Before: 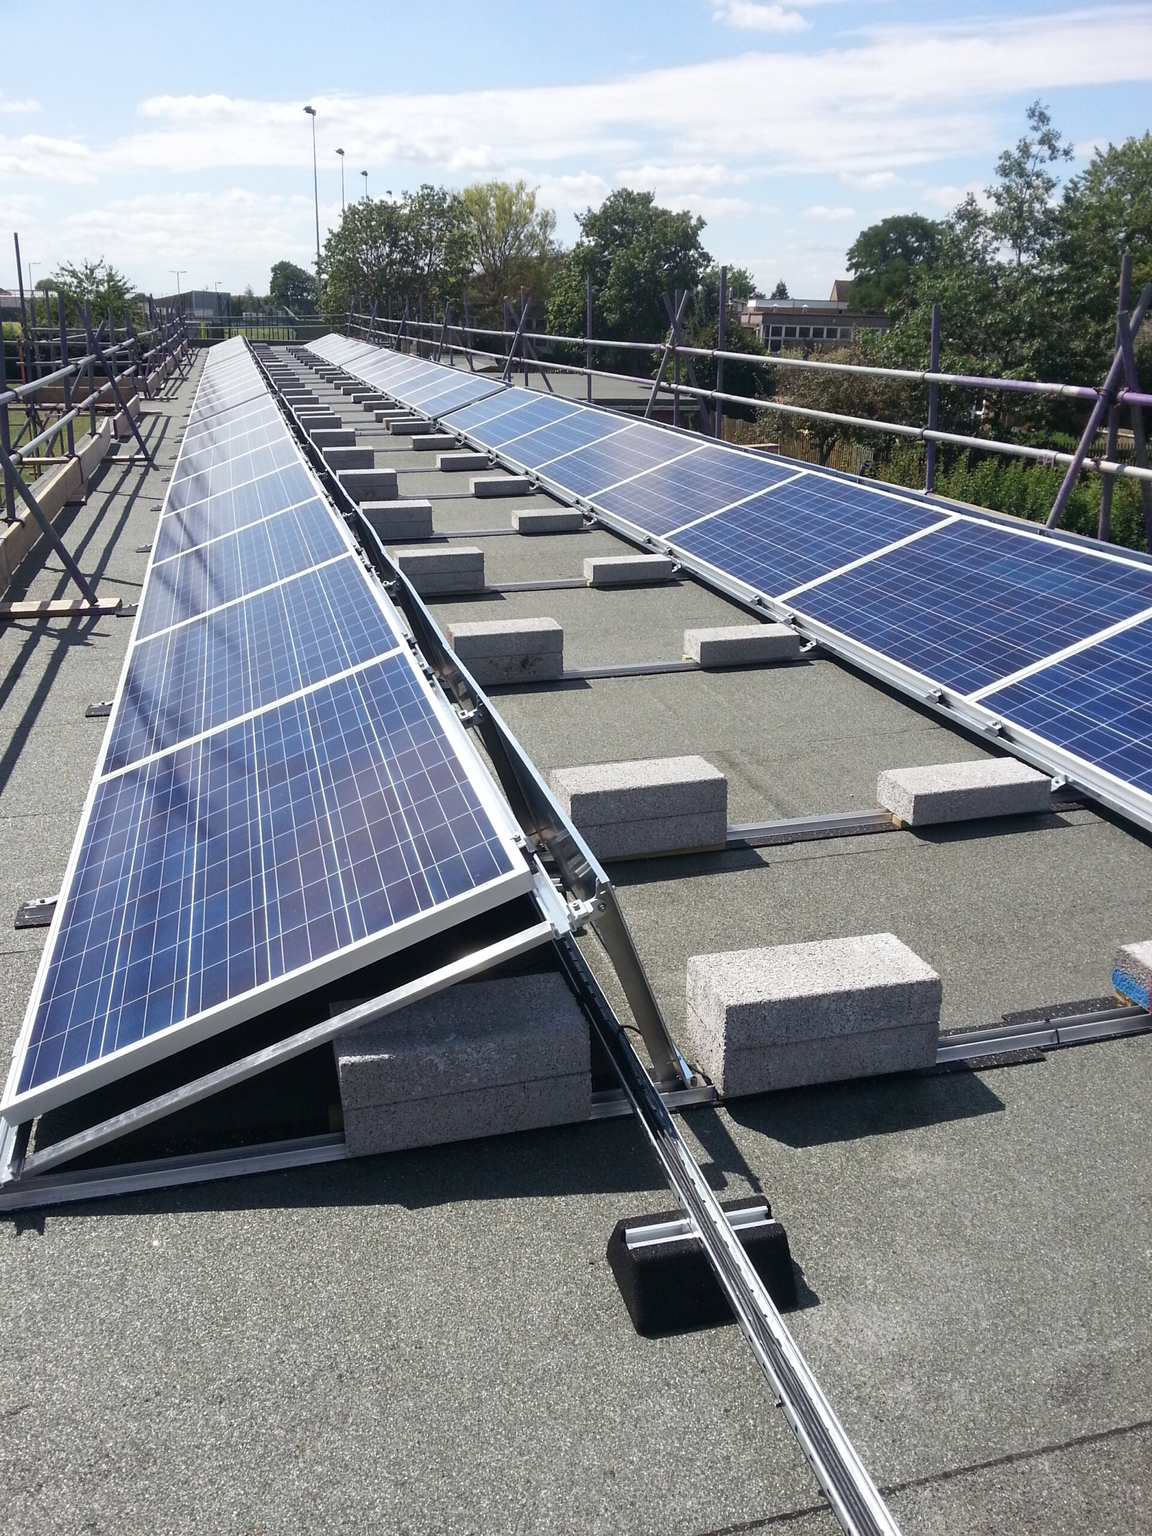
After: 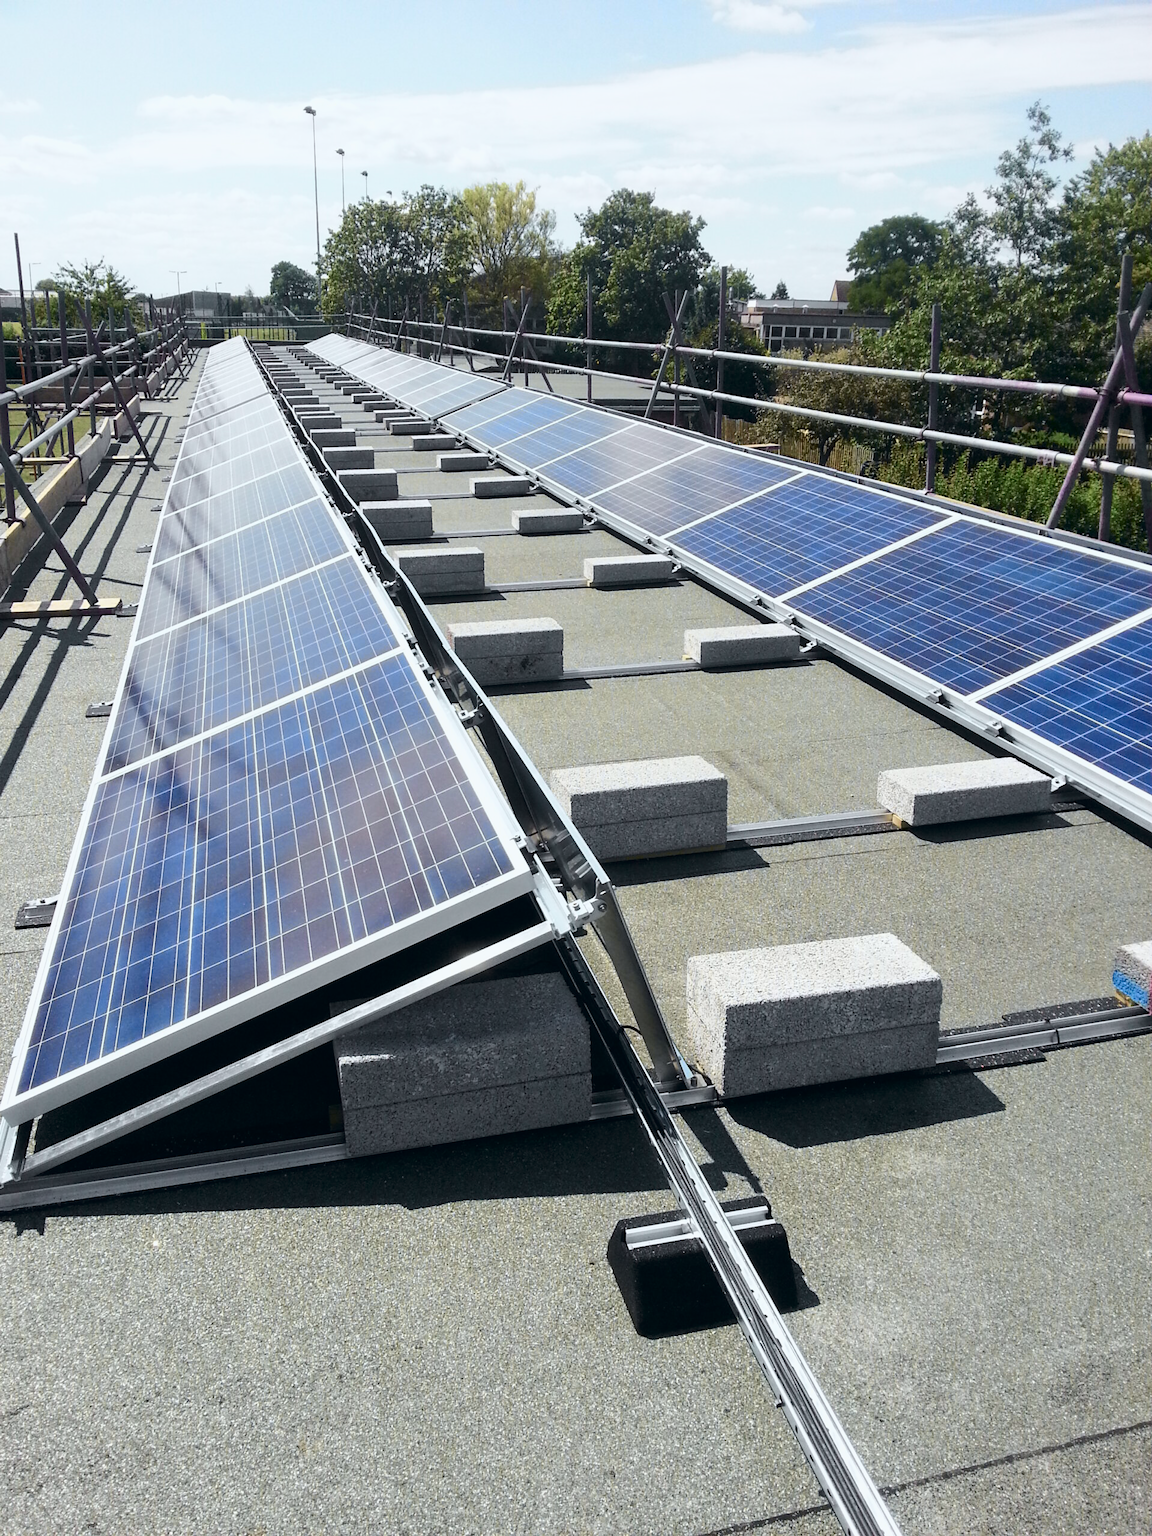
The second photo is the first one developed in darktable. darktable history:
tone curve: curves: ch0 [(0, 0) (0.035, 0.017) (0.131, 0.108) (0.279, 0.279) (0.476, 0.554) (0.617, 0.693) (0.704, 0.77) (0.801, 0.854) (0.895, 0.927) (1, 0.976)]; ch1 [(0, 0) (0.318, 0.278) (0.444, 0.427) (0.493, 0.488) (0.504, 0.497) (0.537, 0.538) (0.594, 0.616) (0.746, 0.764) (1, 1)]; ch2 [(0, 0) (0.316, 0.292) (0.381, 0.37) (0.423, 0.448) (0.476, 0.482) (0.502, 0.495) (0.529, 0.547) (0.583, 0.608) (0.639, 0.657) (0.7, 0.7) (0.861, 0.808) (1, 0.951)], color space Lab, independent channels, preserve colors none
